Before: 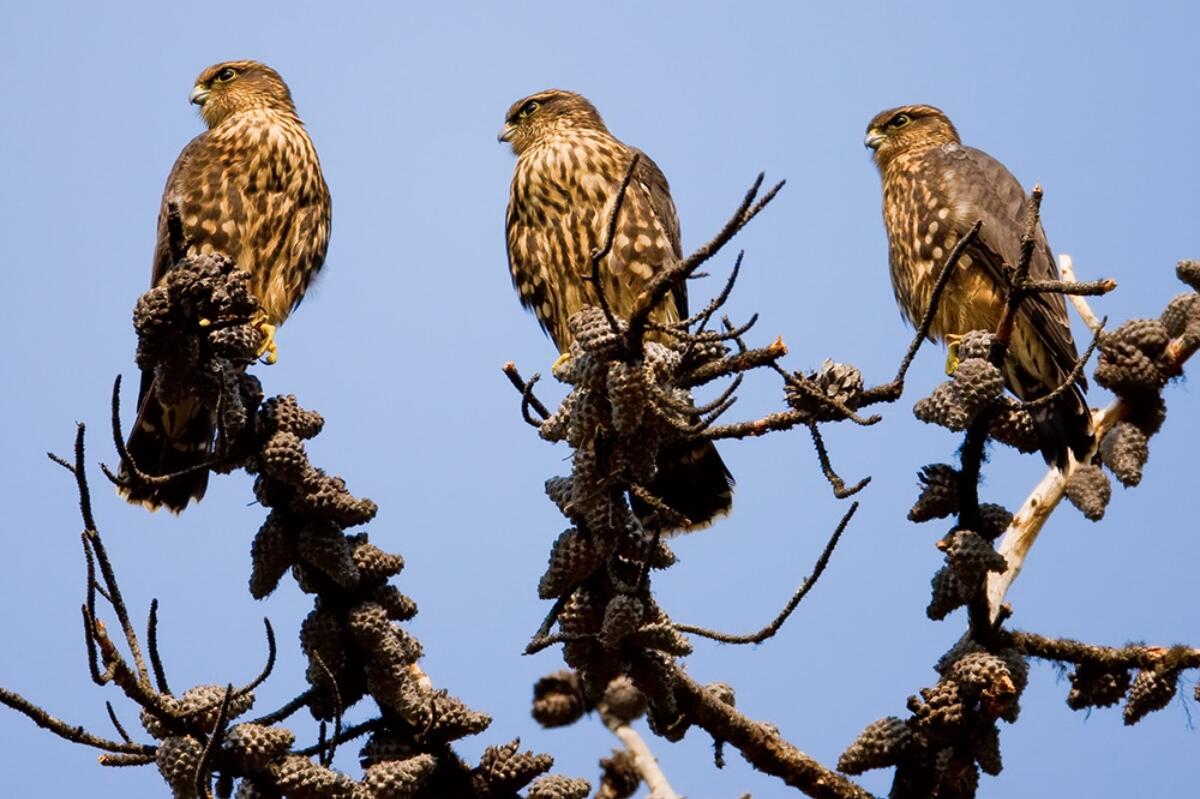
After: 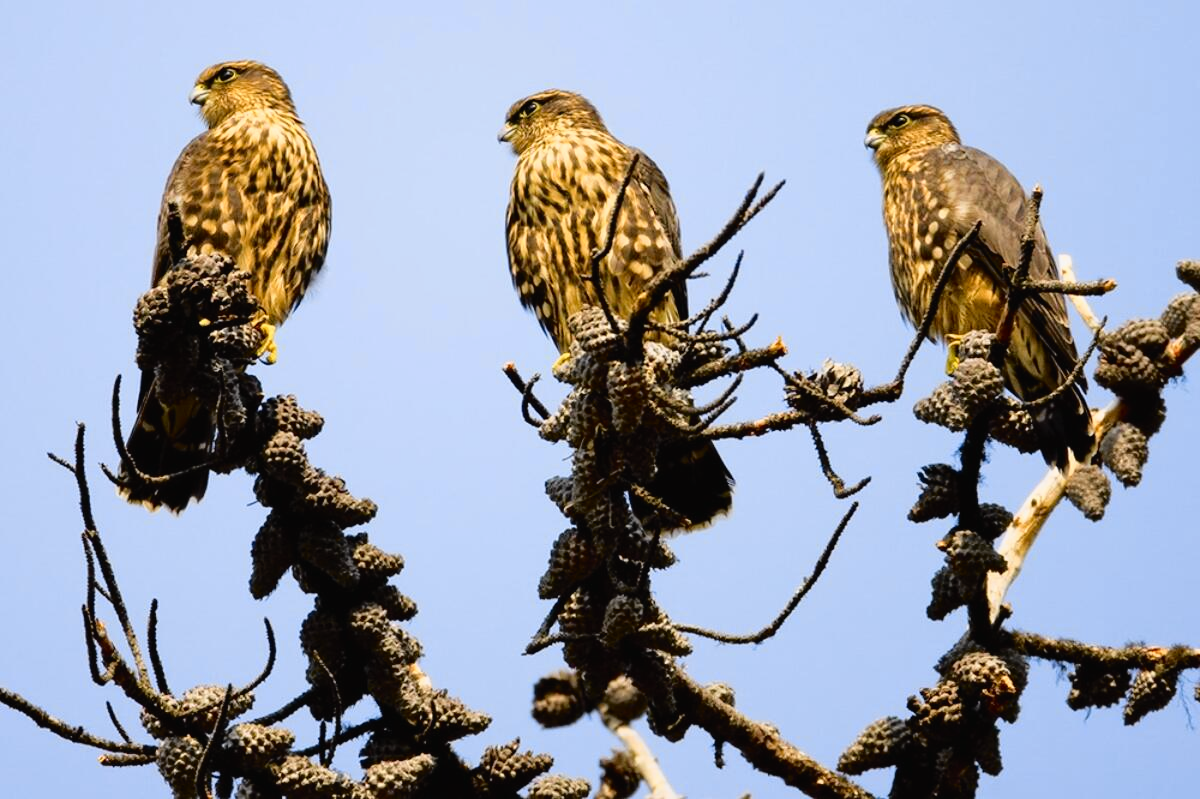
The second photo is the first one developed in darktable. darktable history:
tone curve: curves: ch0 [(0, 0.013) (0.129, 0.1) (0.327, 0.382) (0.489, 0.573) (0.66, 0.748) (0.858, 0.926) (1, 0.977)]; ch1 [(0, 0) (0.353, 0.344) (0.45, 0.46) (0.498, 0.498) (0.521, 0.512) (0.563, 0.559) (0.592, 0.585) (0.647, 0.68) (1, 1)]; ch2 [(0, 0) (0.333, 0.346) (0.375, 0.375) (0.427, 0.44) (0.476, 0.492) (0.511, 0.508) (0.528, 0.533) (0.579, 0.61) (0.612, 0.644) (0.66, 0.715) (1, 1)], color space Lab, independent channels, preserve colors none
